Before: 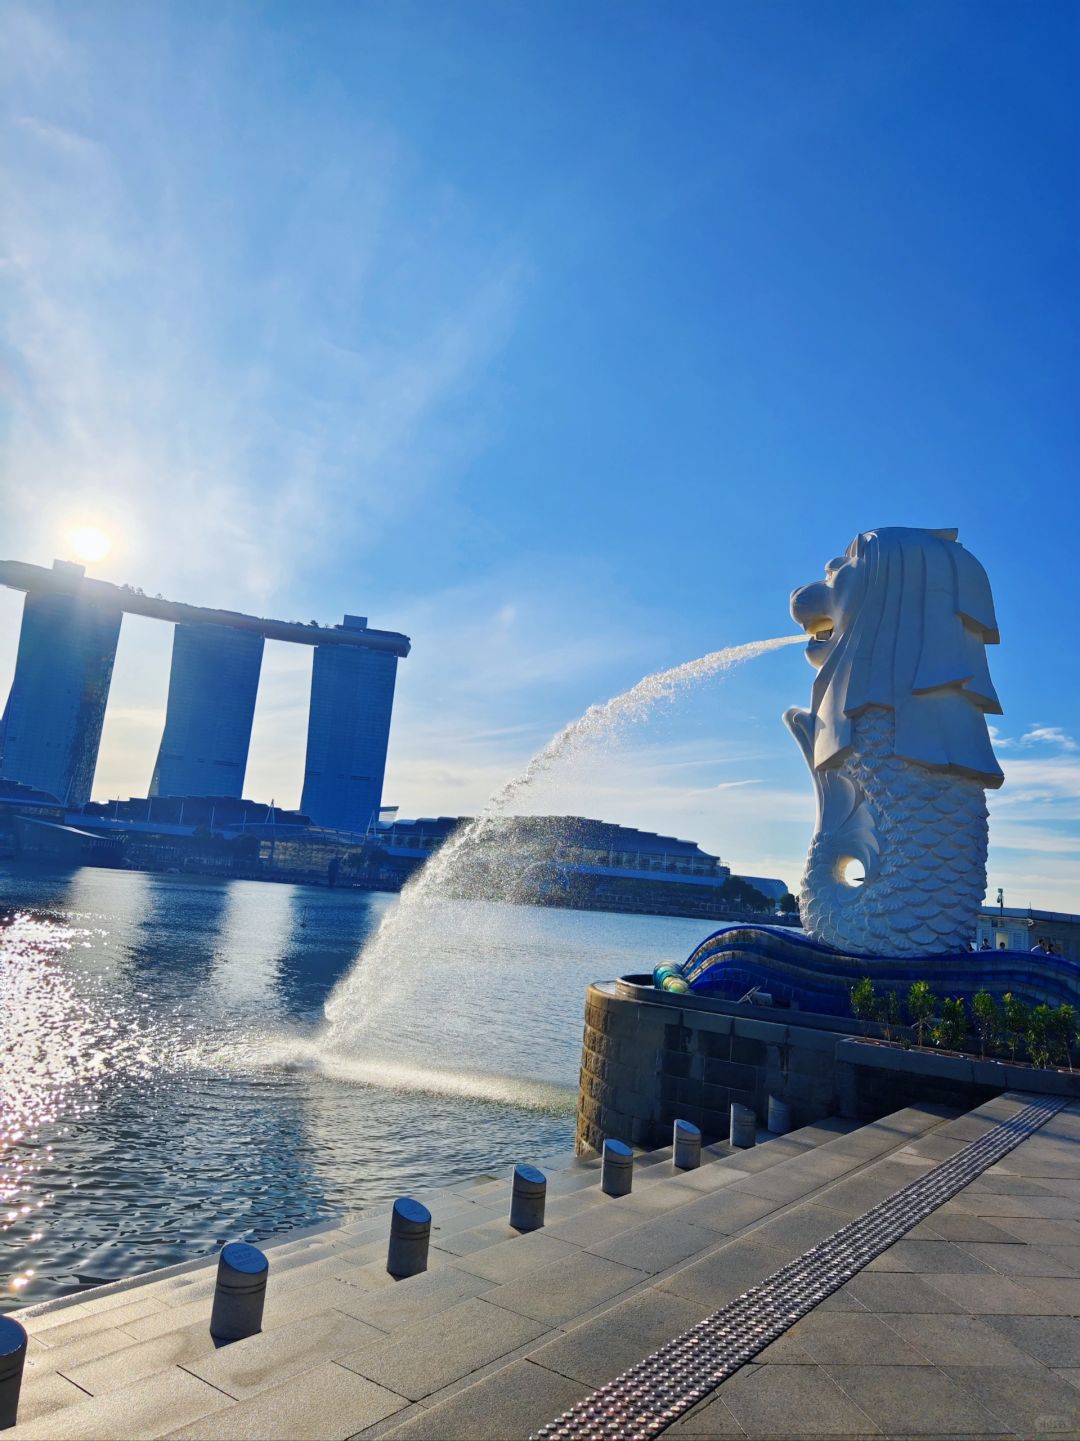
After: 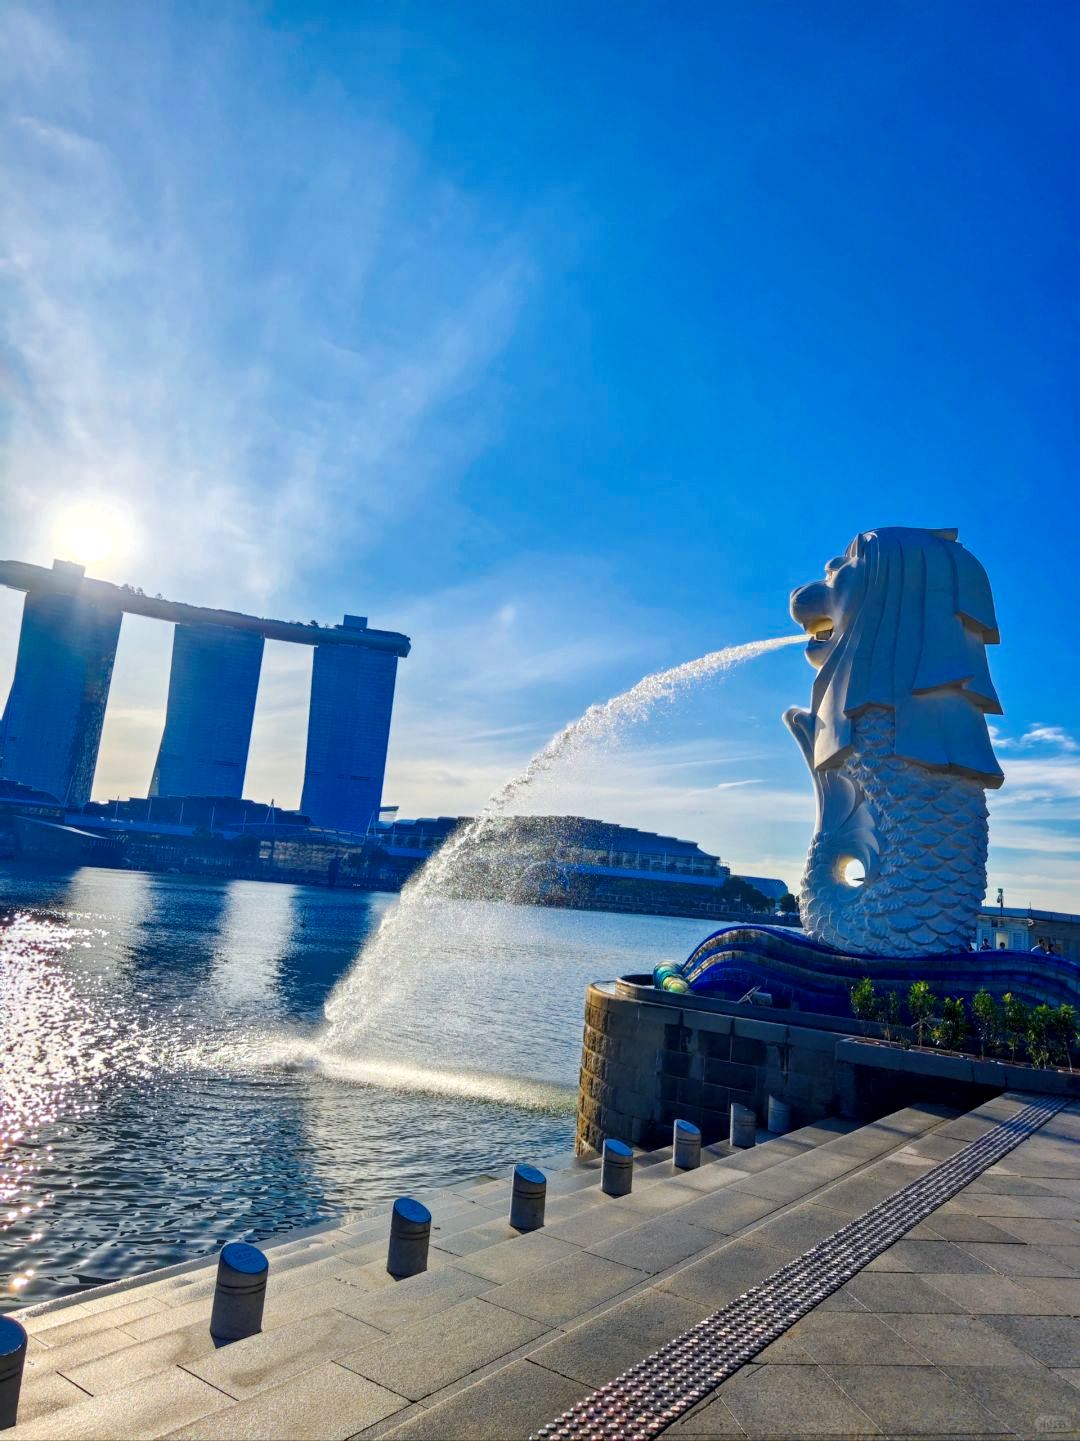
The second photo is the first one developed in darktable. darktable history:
shadows and highlights: radius 125.46, shadows 30.51, highlights -30.51, low approximation 0.01, soften with gaussian
local contrast: highlights 61%, detail 143%, midtone range 0.428
color zones: curves: ch0 [(0, 0.613) (0.01, 0.613) (0.245, 0.448) (0.498, 0.529) (0.642, 0.665) (0.879, 0.777) (0.99, 0.613)]; ch1 [(0, 0) (0.143, 0) (0.286, 0) (0.429, 0) (0.571, 0) (0.714, 0) (0.857, 0)], mix -121.96%
